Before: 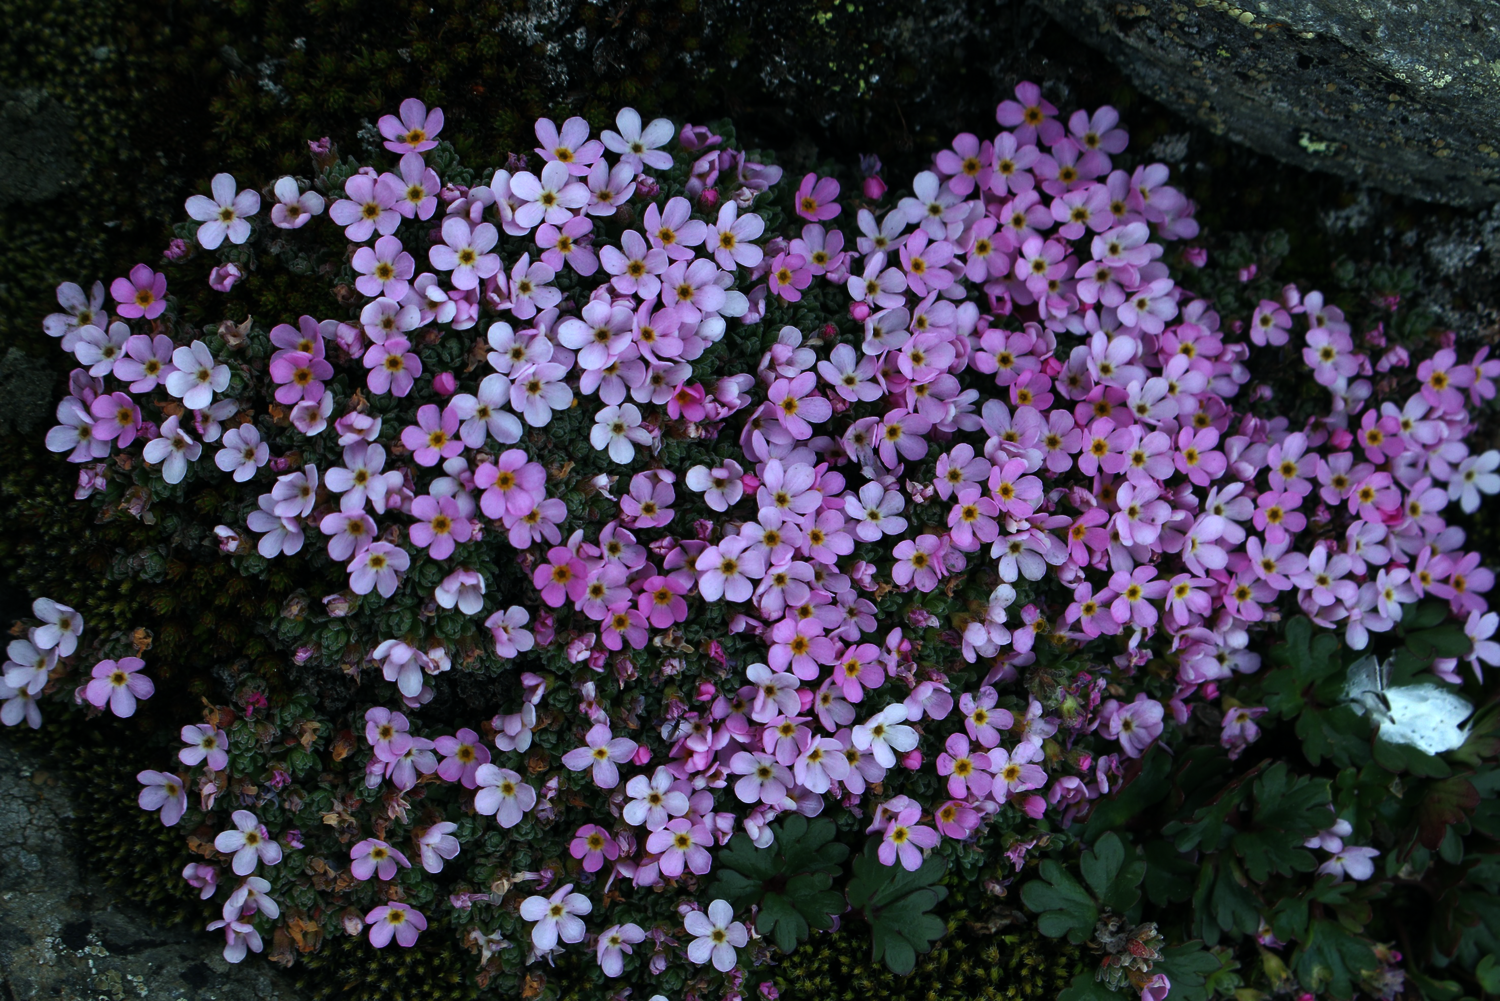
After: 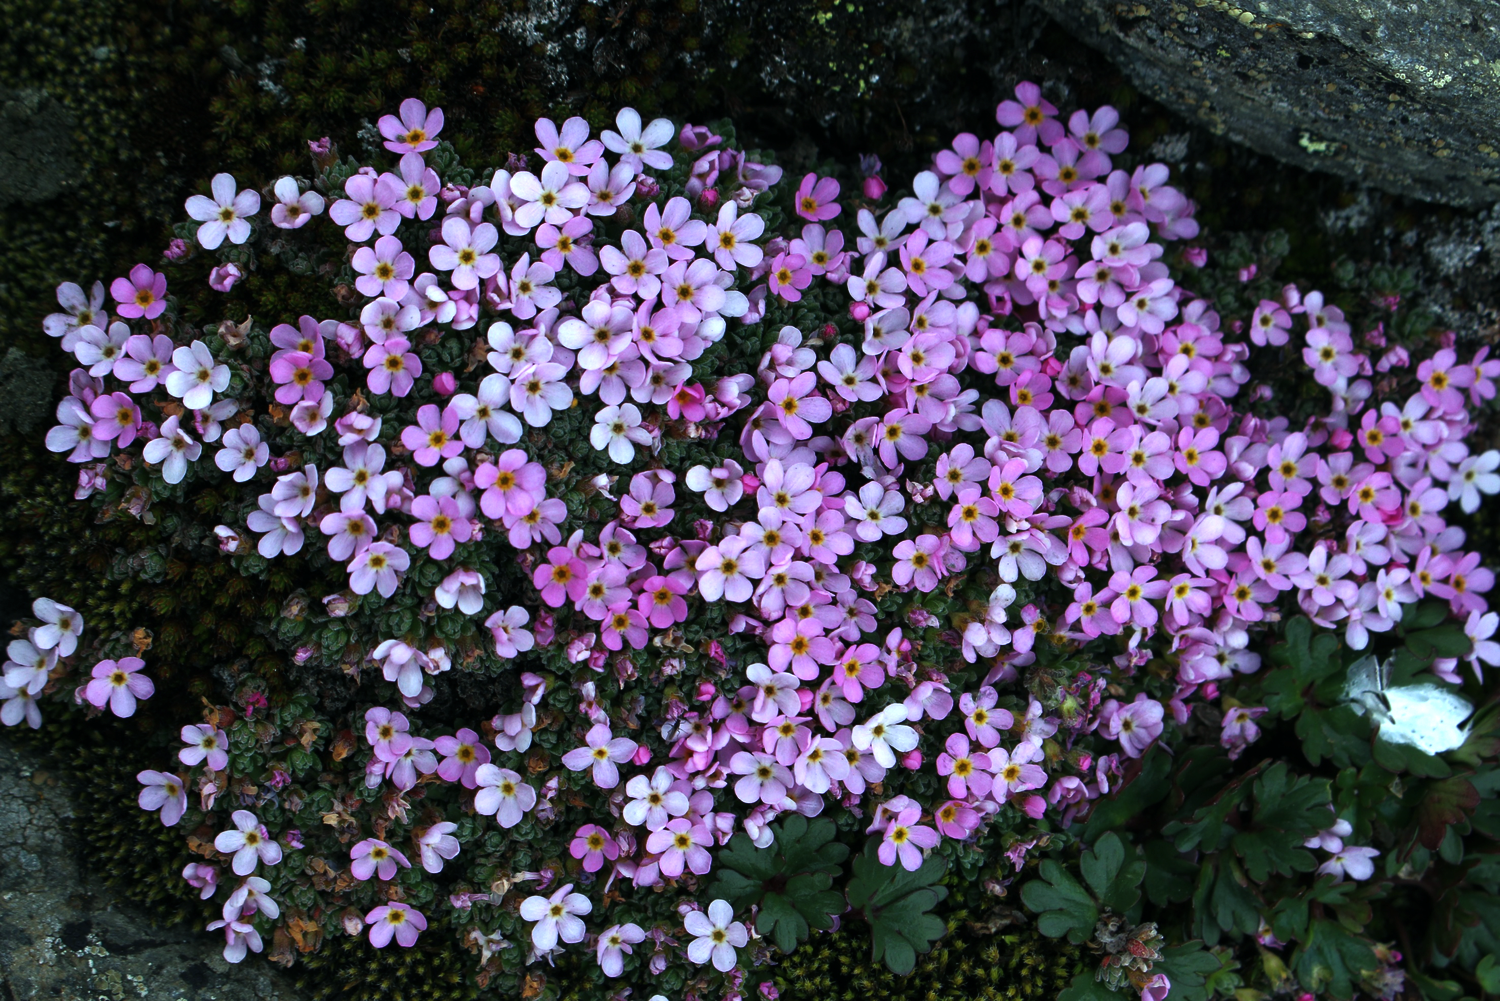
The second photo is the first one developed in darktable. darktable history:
exposure: exposure 0.61 EV, compensate highlight preservation false
tone equalizer: edges refinement/feathering 500, mask exposure compensation -1.57 EV, preserve details no
